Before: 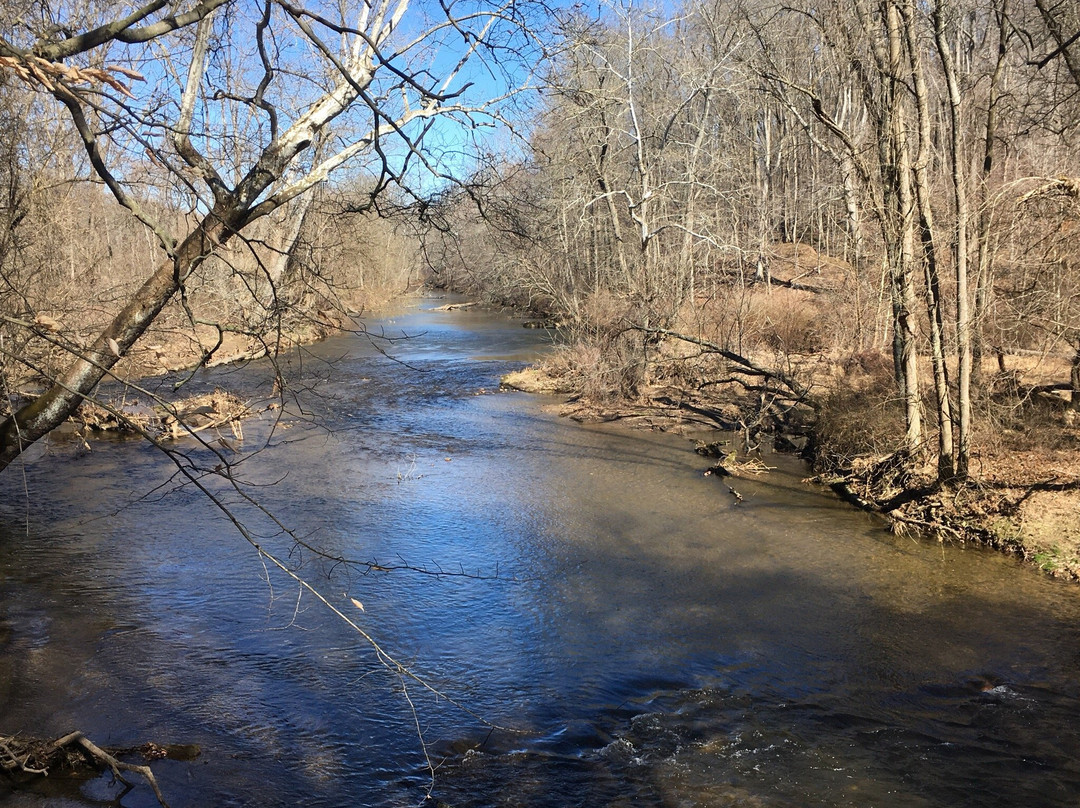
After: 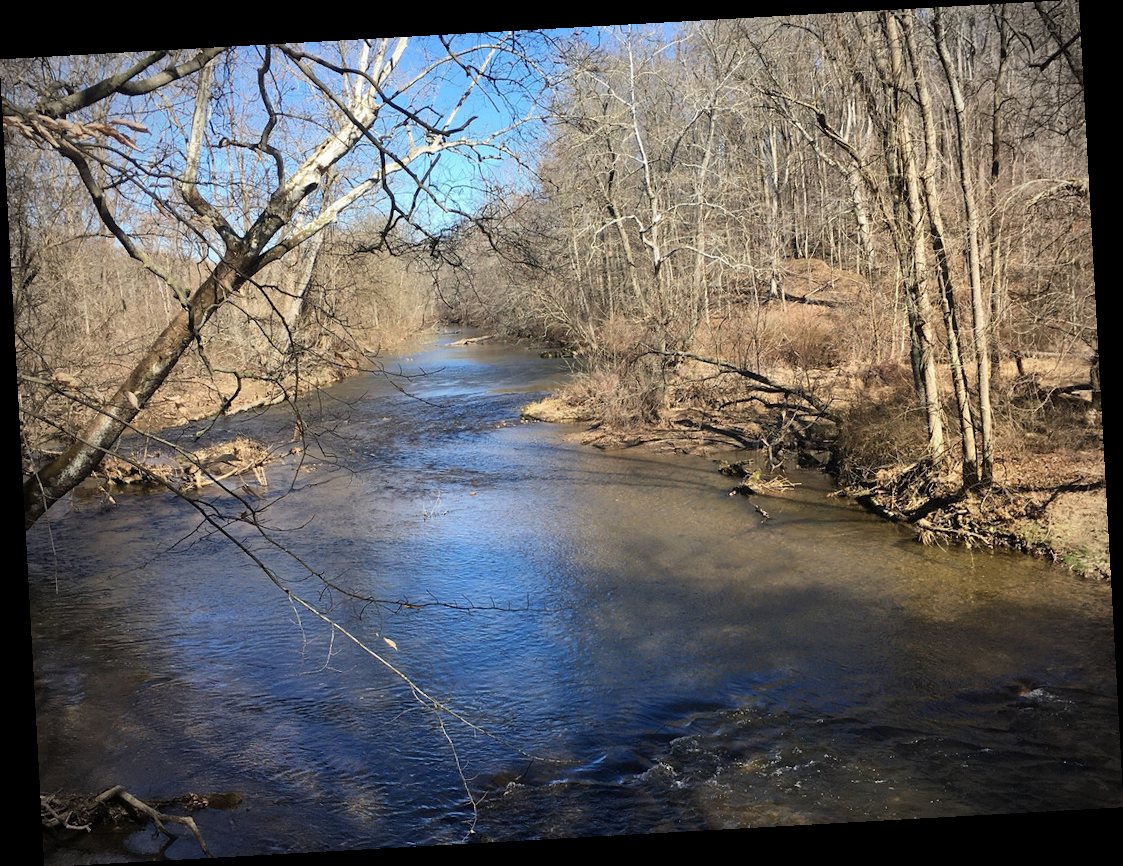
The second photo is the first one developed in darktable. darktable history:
rotate and perspective: rotation -3.18°, automatic cropping off
vignetting: on, module defaults
